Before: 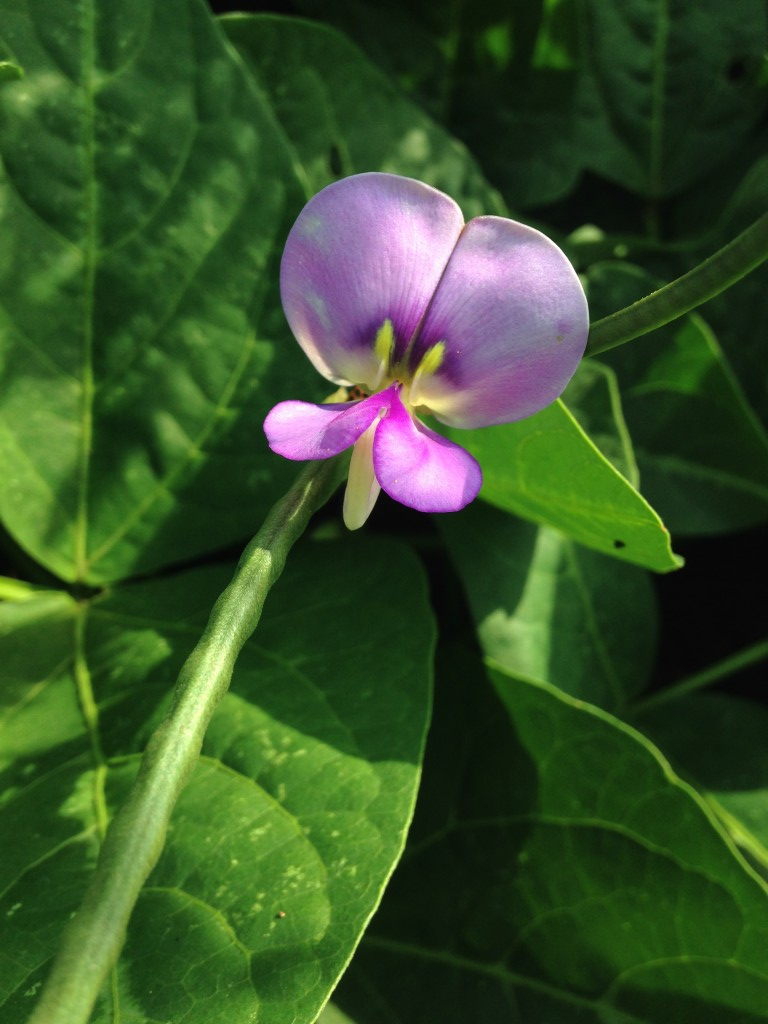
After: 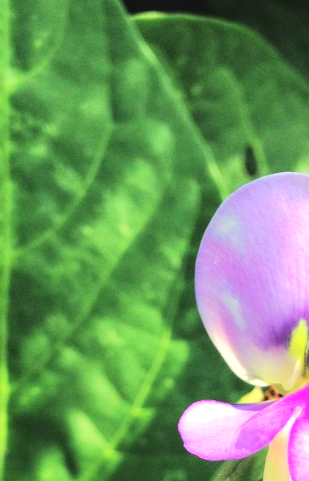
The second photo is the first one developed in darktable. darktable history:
exposure: black level correction -0.002, exposure 0.711 EV, compensate exposure bias true, compensate highlight preservation false
tone equalizer: -7 EV 0.163 EV, -6 EV 0.608 EV, -5 EV 1.15 EV, -4 EV 1.31 EV, -3 EV 1.12 EV, -2 EV 0.6 EV, -1 EV 0.167 EV, edges refinement/feathering 500, mask exposure compensation -1.57 EV, preserve details no
crop and rotate: left 11.165%, top 0.077%, right 48.499%, bottom 52.894%
